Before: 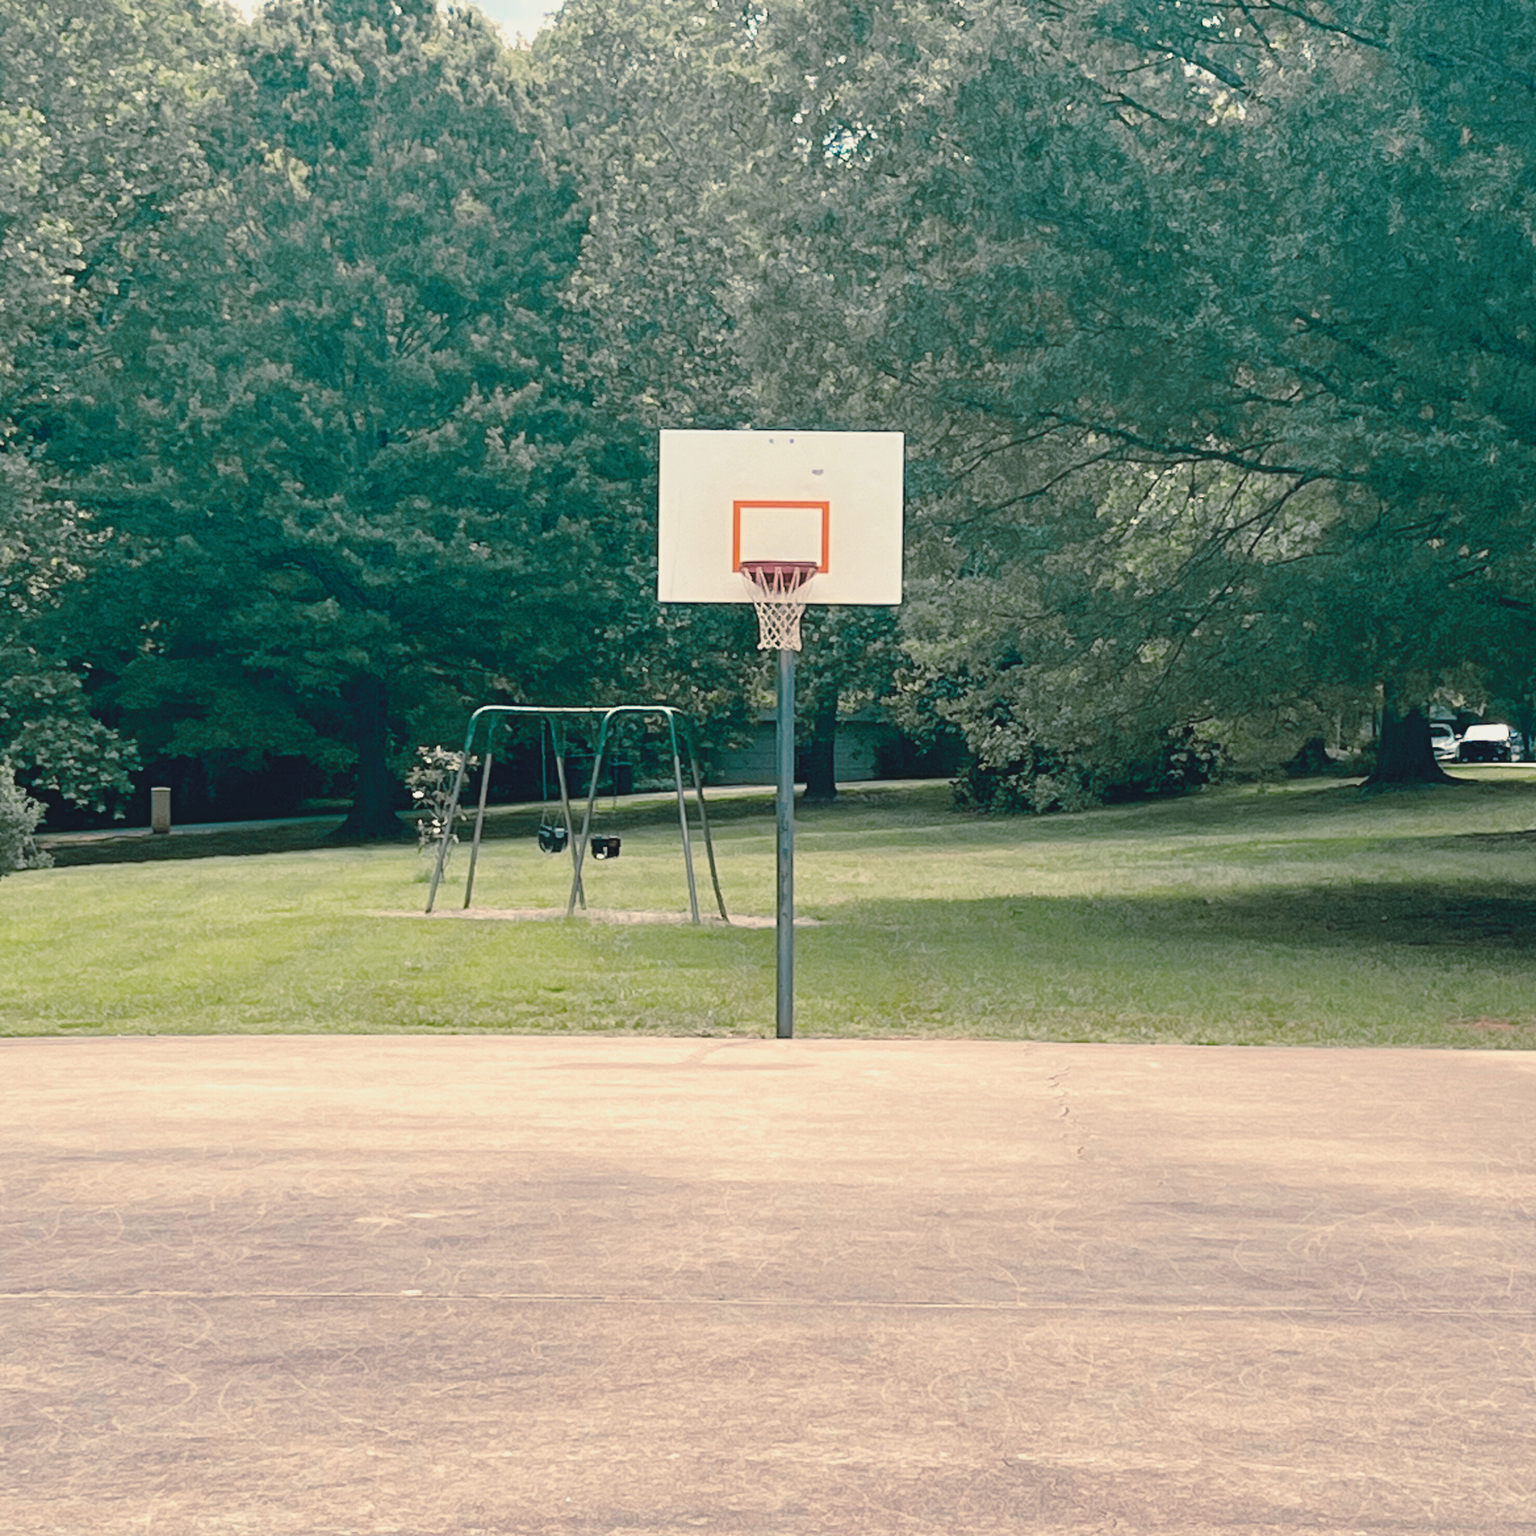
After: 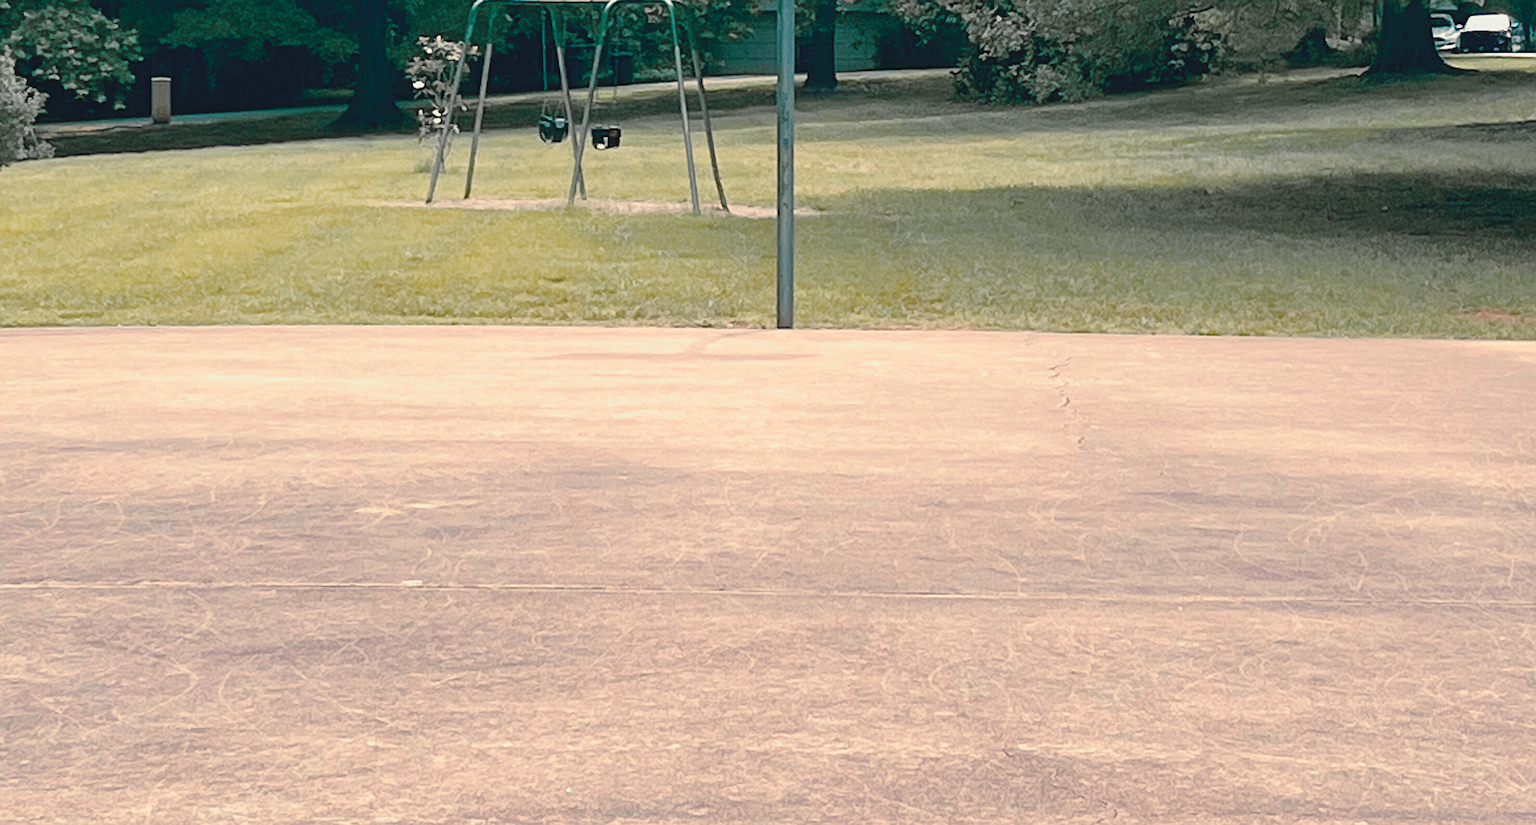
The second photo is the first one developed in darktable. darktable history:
color zones: curves: ch1 [(0.263, 0.53) (0.376, 0.287) (0.487, 0.512) (0.748, 0.547) (1, 0.513)]; ch2 [(0.262, 0.45) (0.751, 0.477)], mix 31.98%
crop and rotate: top 46.237%
sharpen: on, module defaults
